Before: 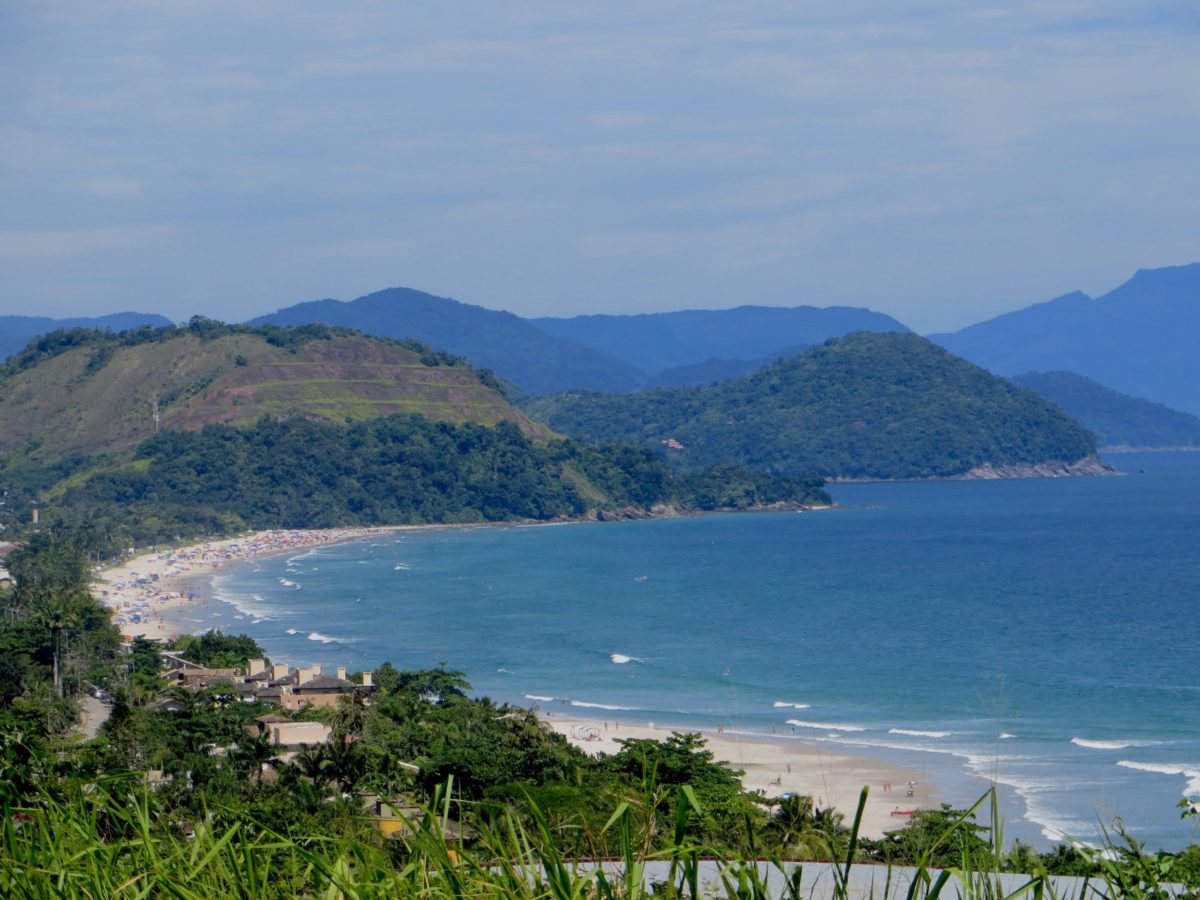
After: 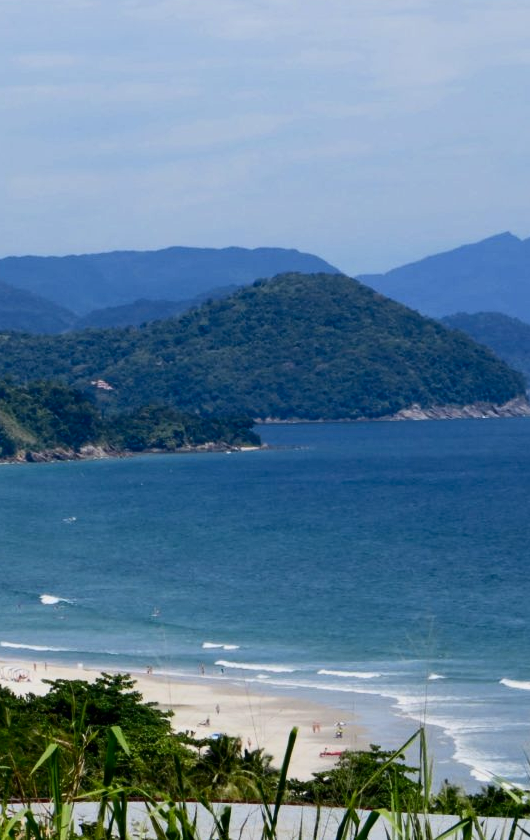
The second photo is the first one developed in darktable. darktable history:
contrast brightness saturation: contrast 0.28
crop: left 47.628%, top 6.643%, right 7.874%
